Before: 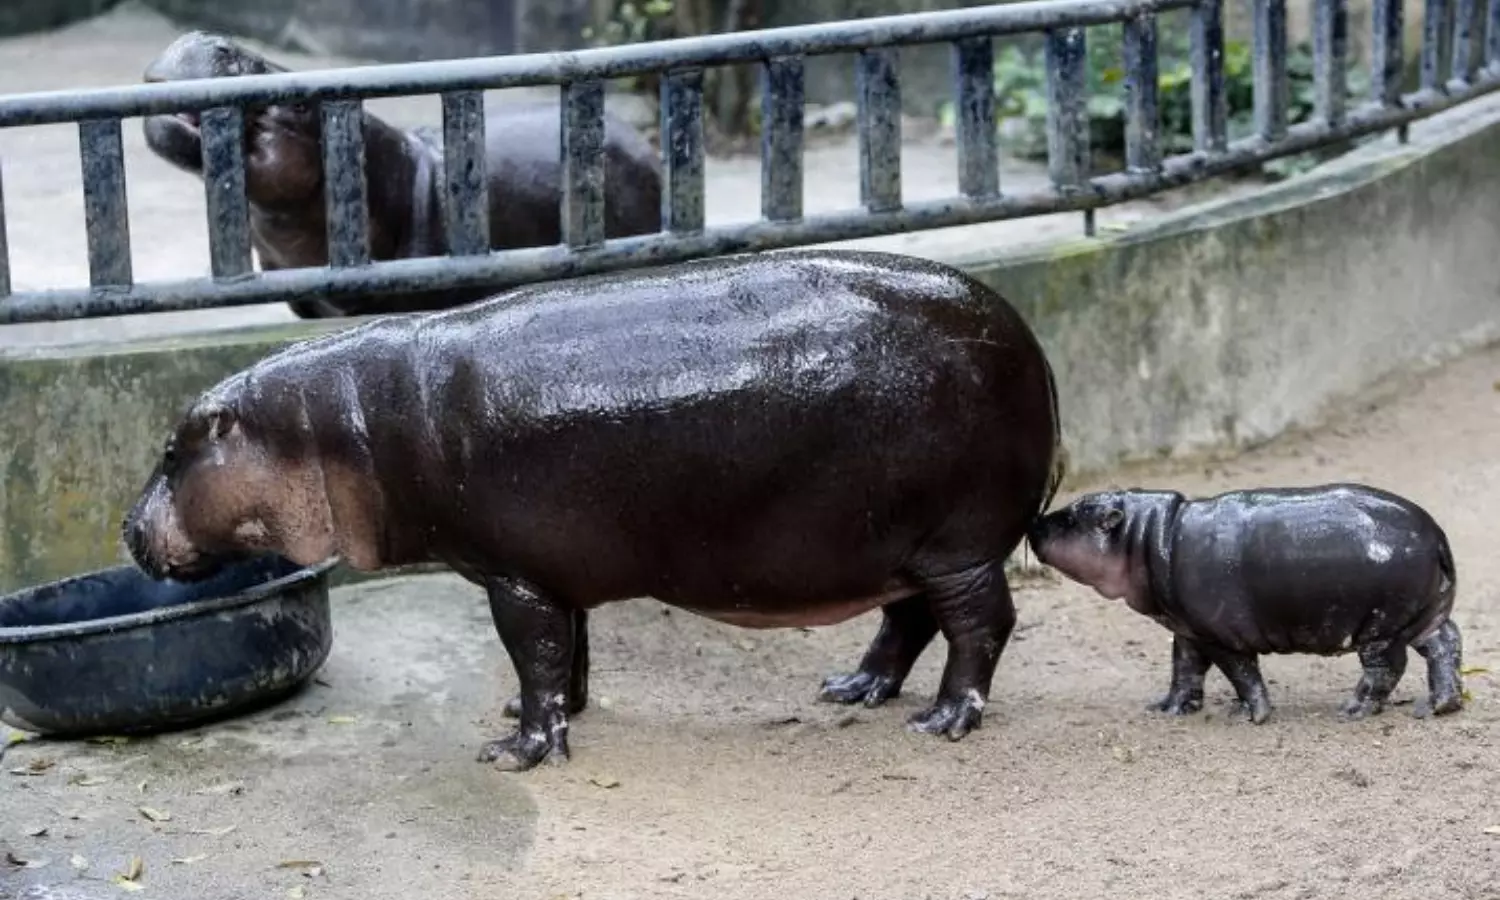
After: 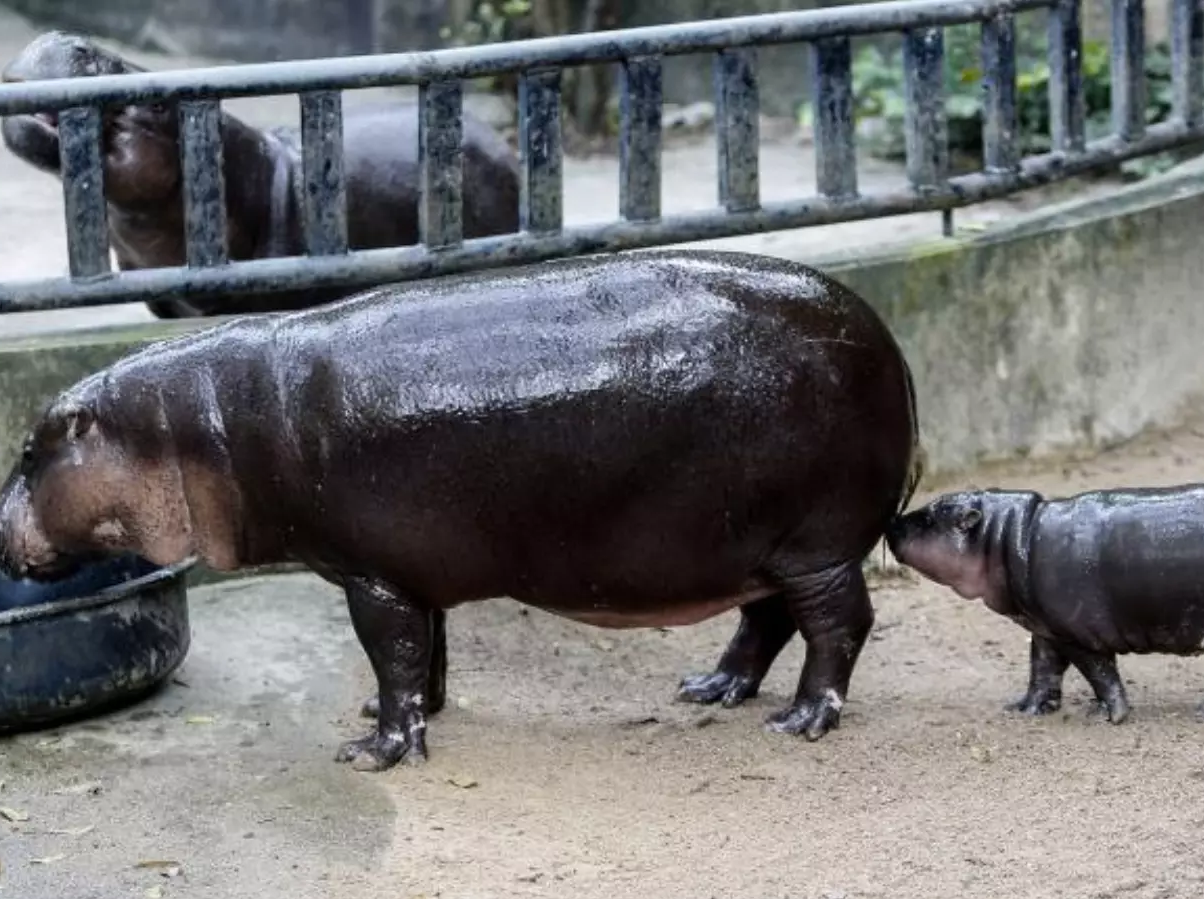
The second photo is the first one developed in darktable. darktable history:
crop and rotate: left 9.527%, right 10.166%
